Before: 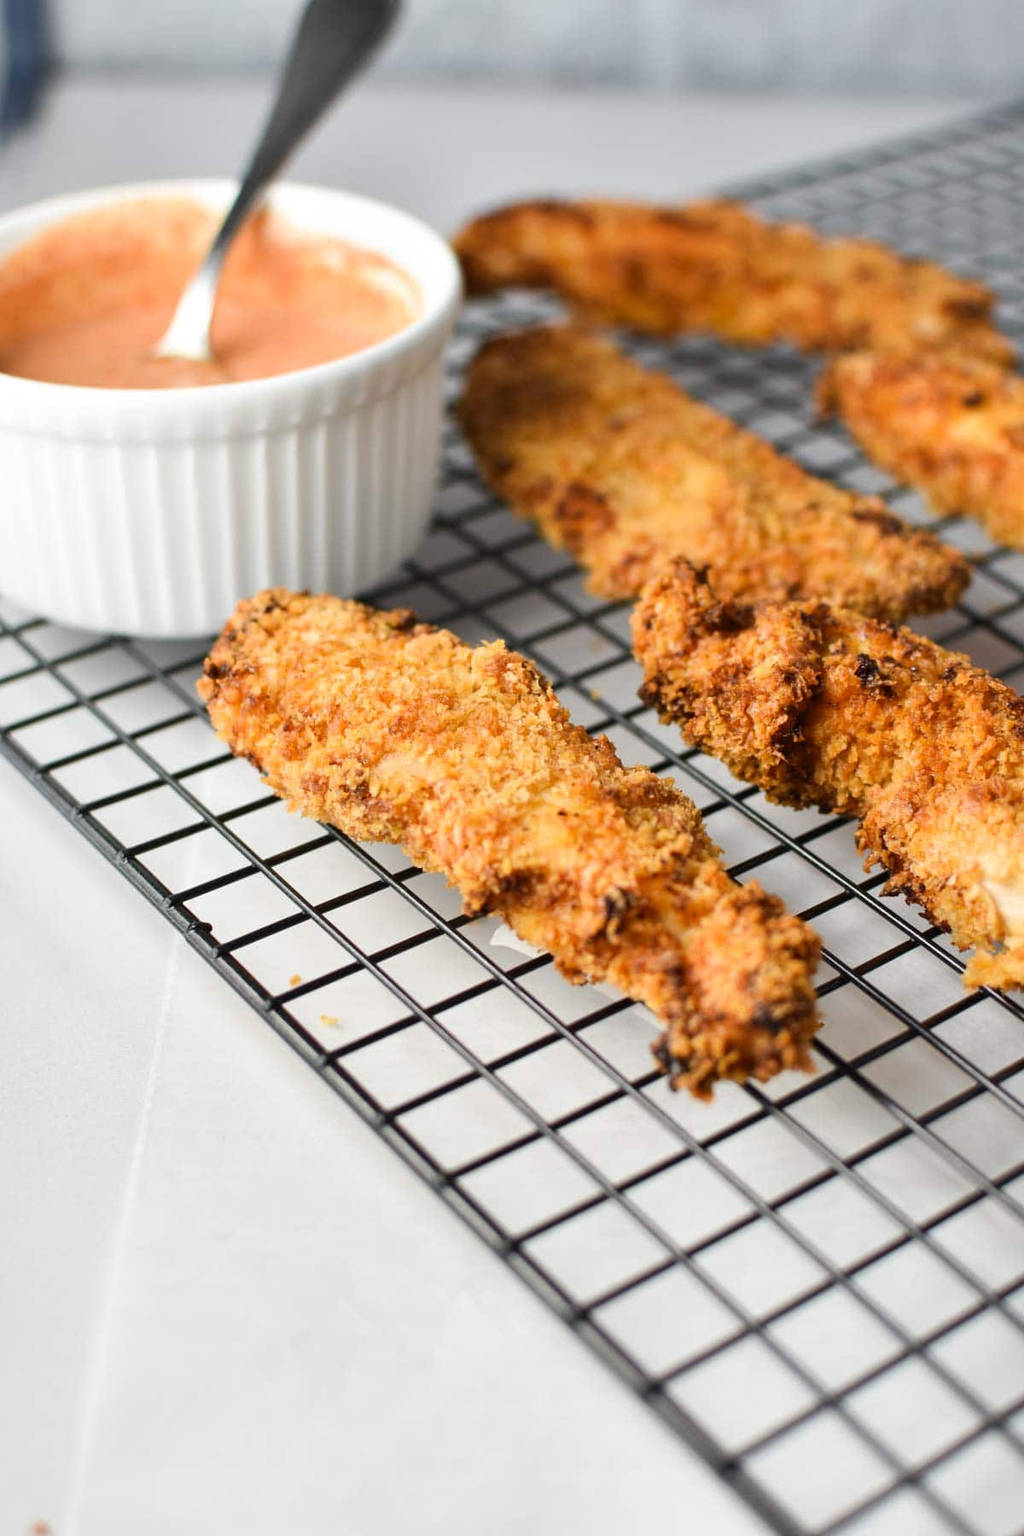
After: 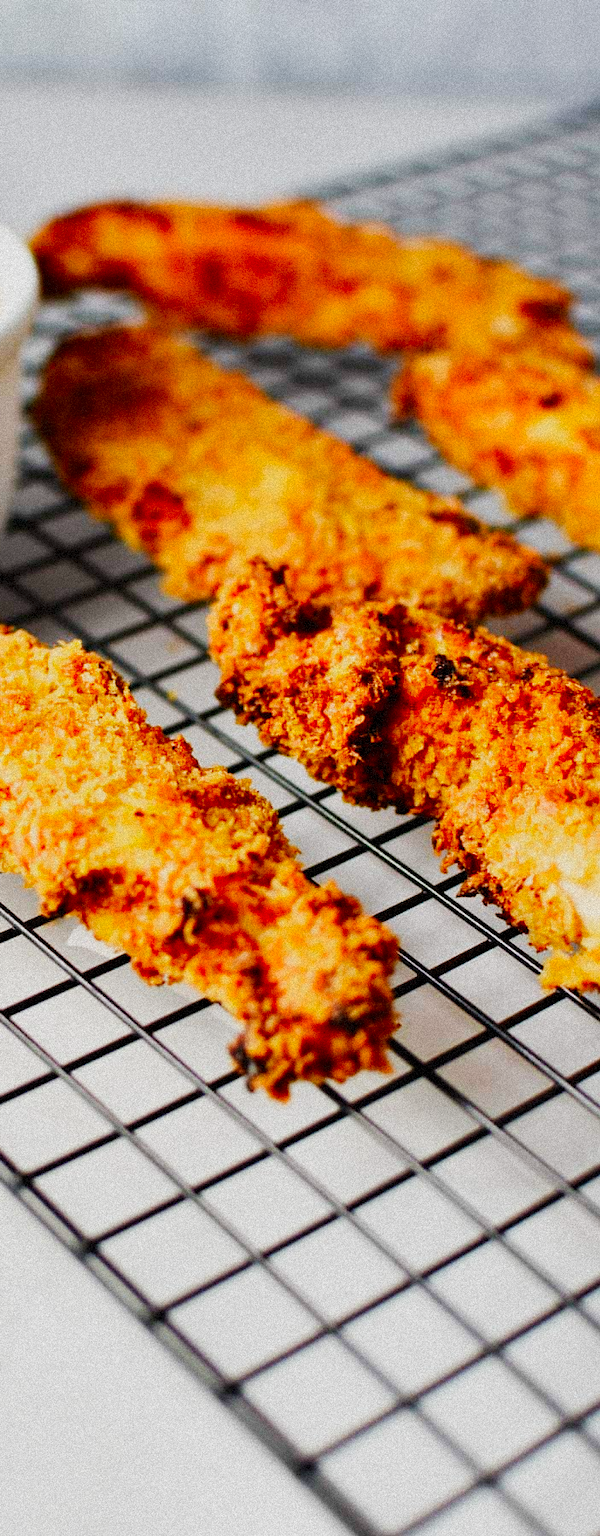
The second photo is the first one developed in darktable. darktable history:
sigmoid: contrast 1.7, skew -0.2, preserve hue 0%, red attenuation 0.1, red rotation 0.035, green attenuation 0.1, green rotation -0.017, blue attenuation 0.15, blue rotation -0.052, base primaries Rec2020
crop: left 41.402%
contrast brightness saturation: saturation 0.5
grain: coarseness 9.38 ISO, strength 34.99%, mid-tones bias 0%
